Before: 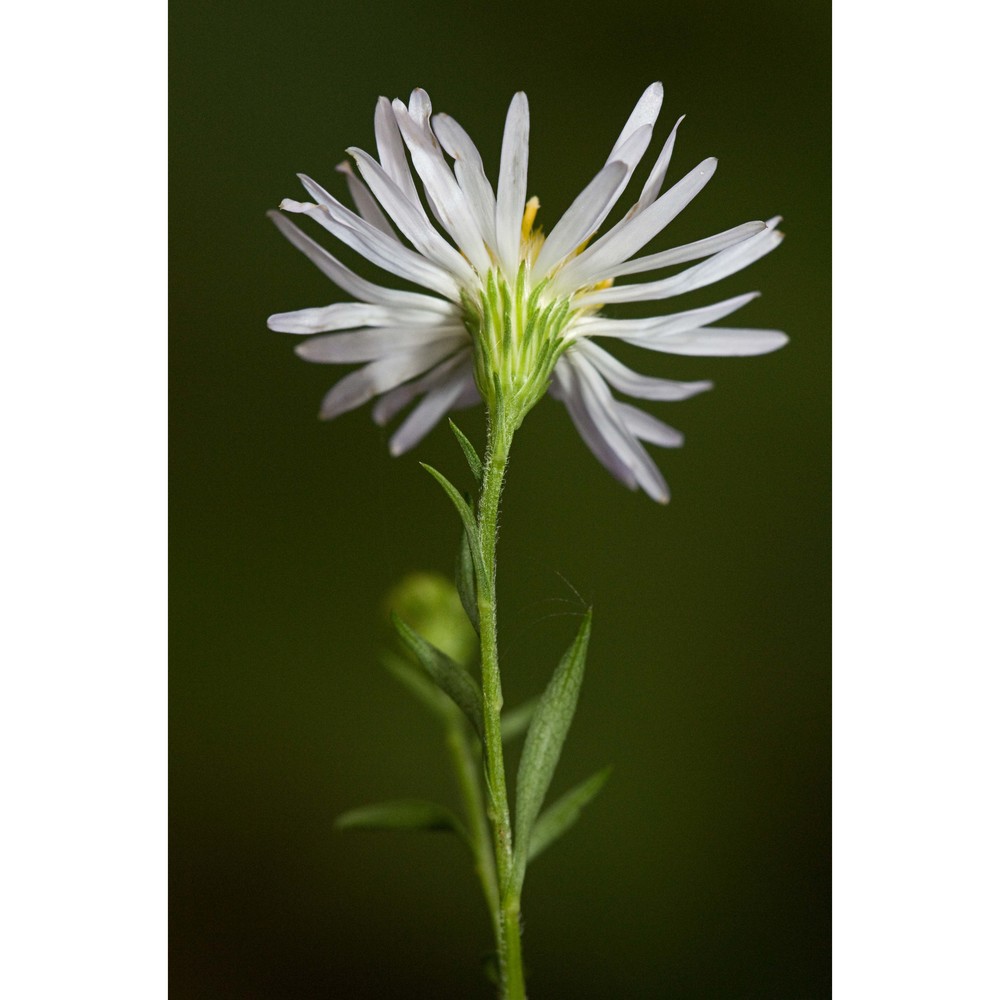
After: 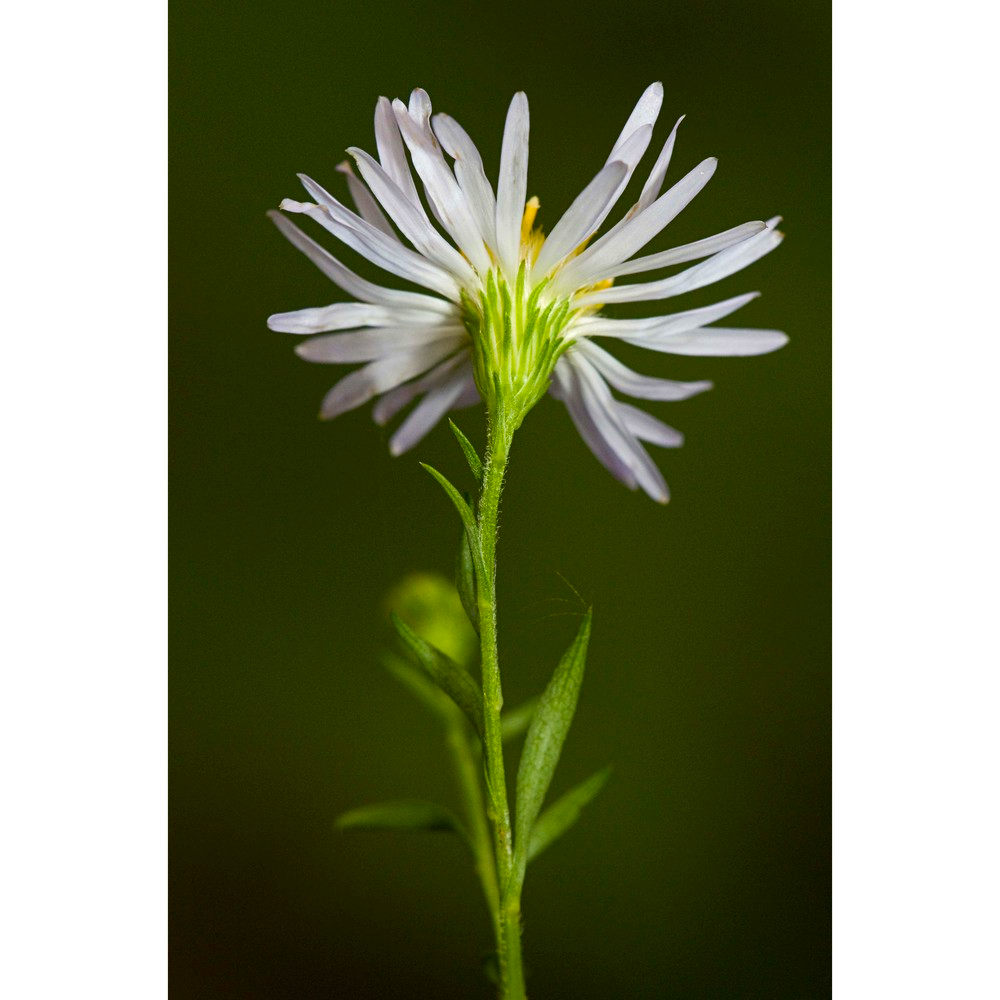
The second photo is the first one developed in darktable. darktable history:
velvia: strength 32.16%, mid-tones bias 0.201
